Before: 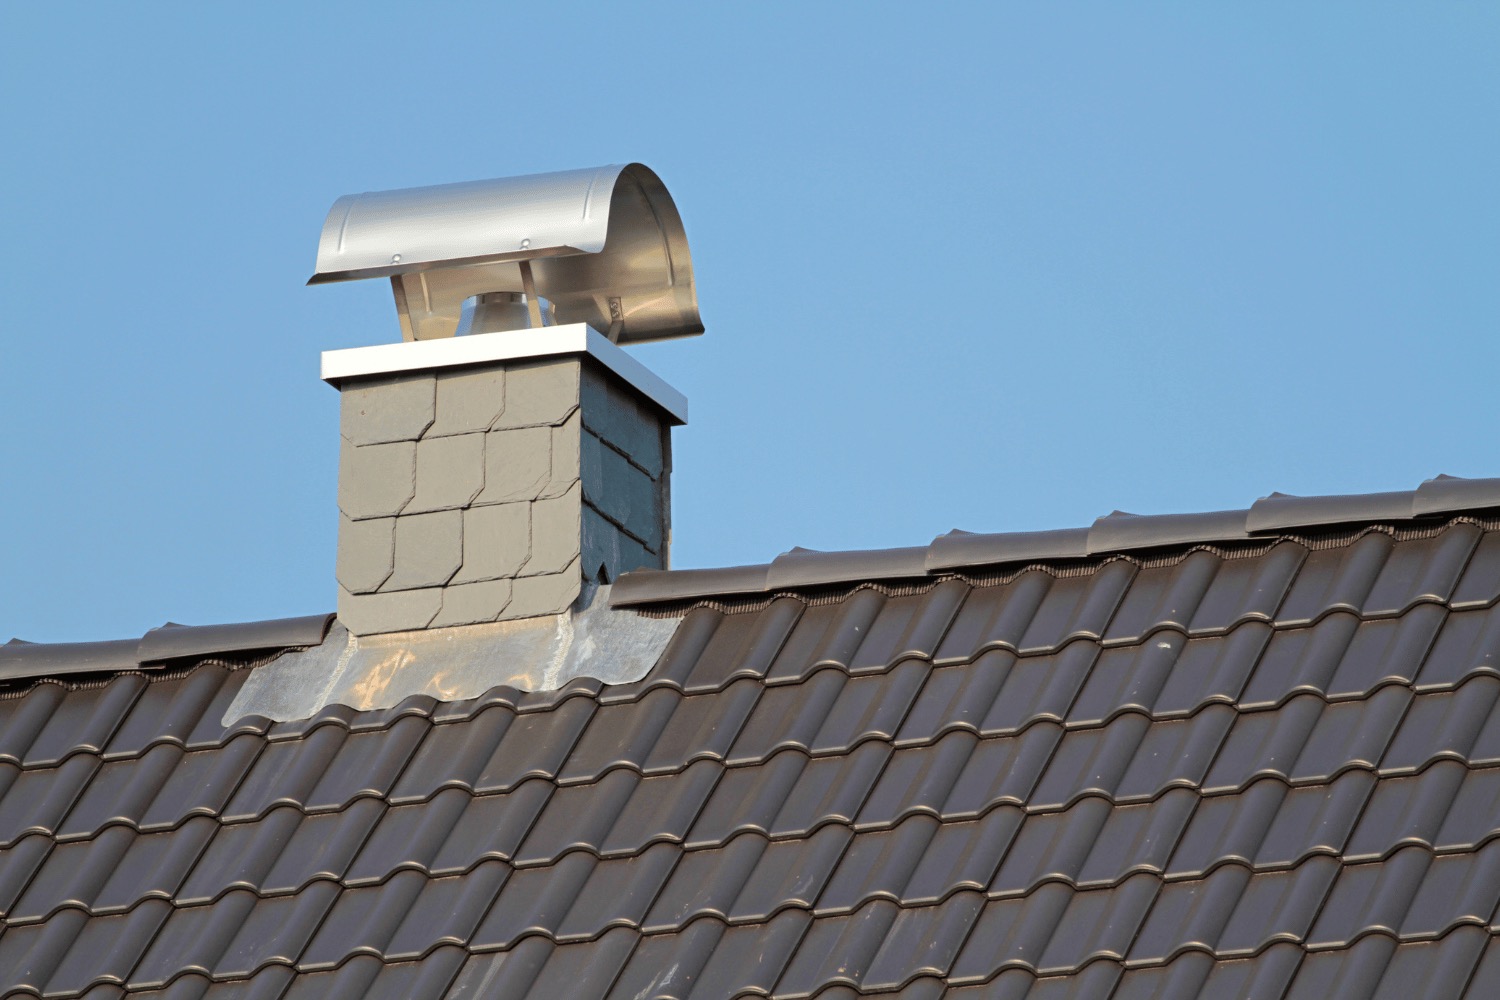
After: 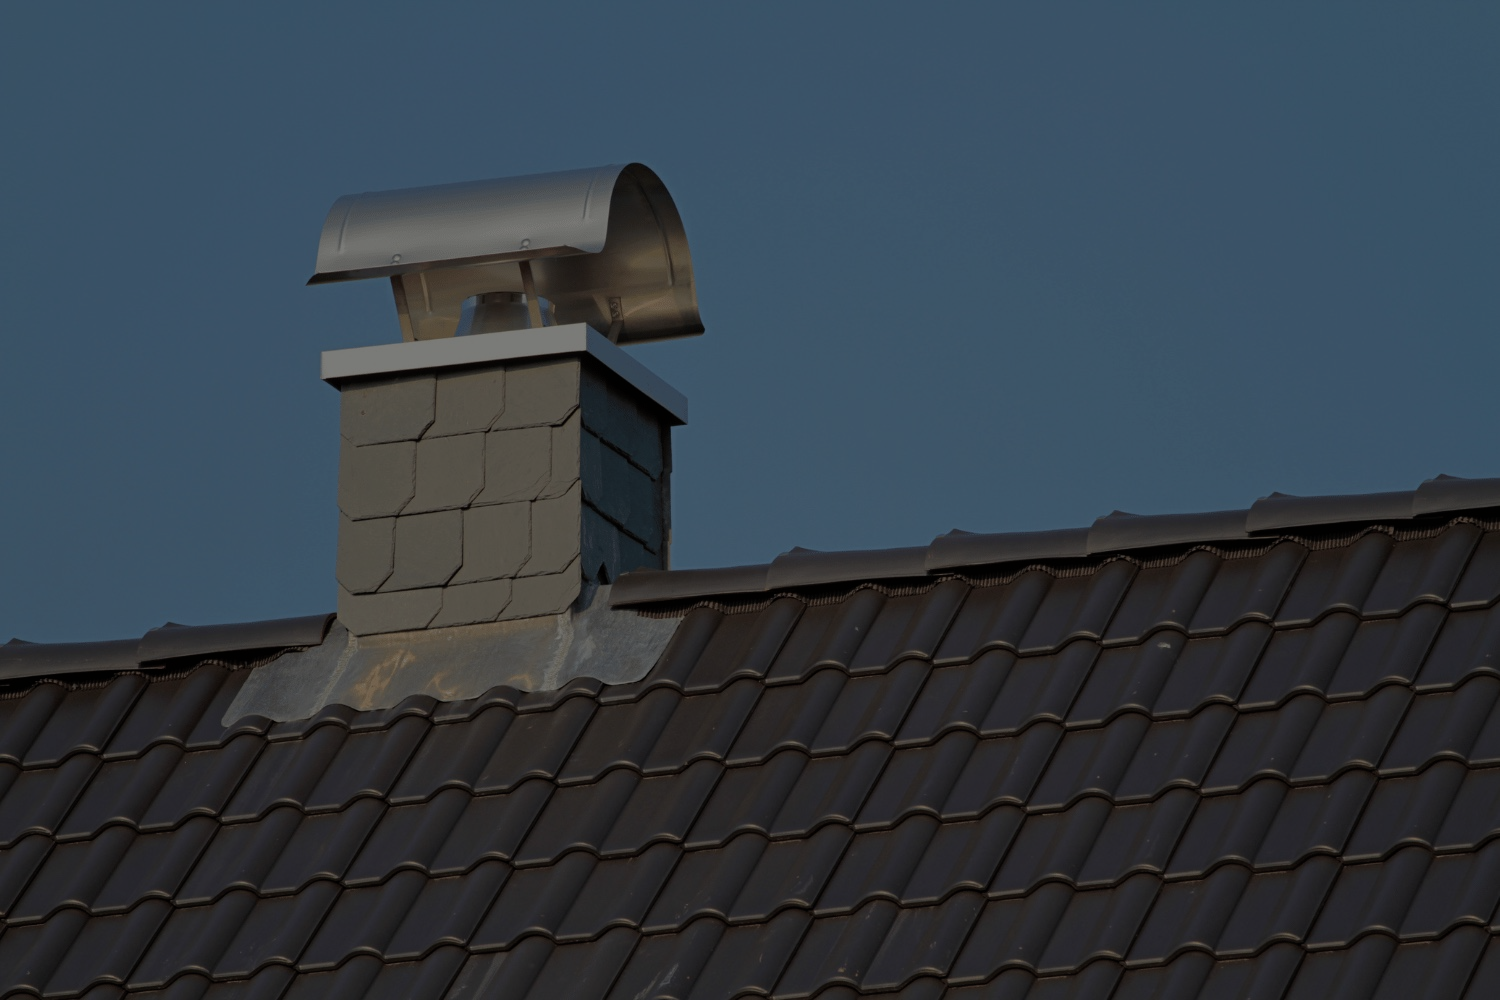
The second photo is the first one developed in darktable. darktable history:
exposure: exposure -2.346 EV, compensate highlight preservation false
